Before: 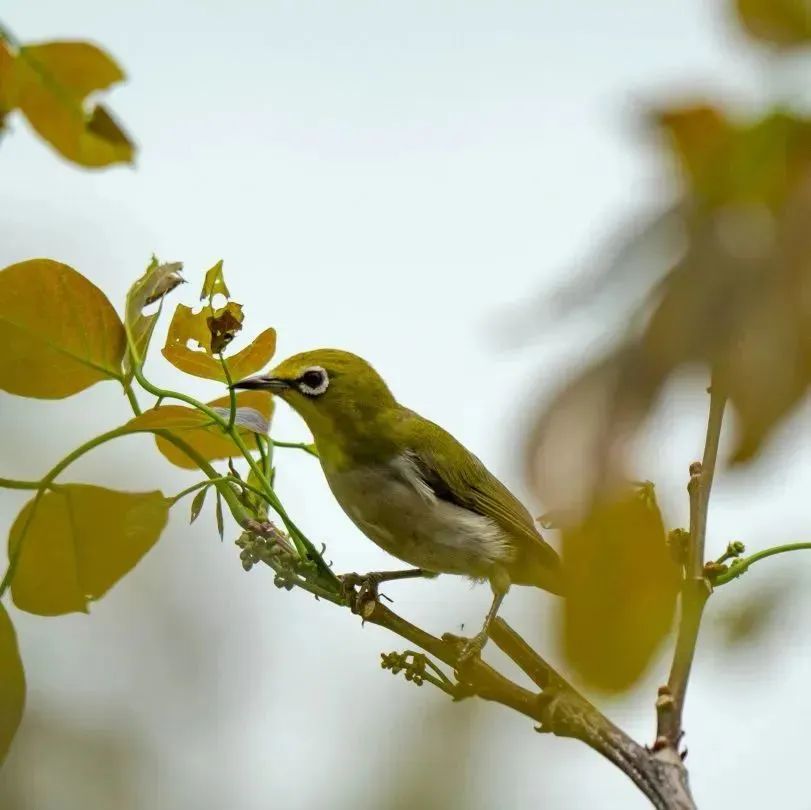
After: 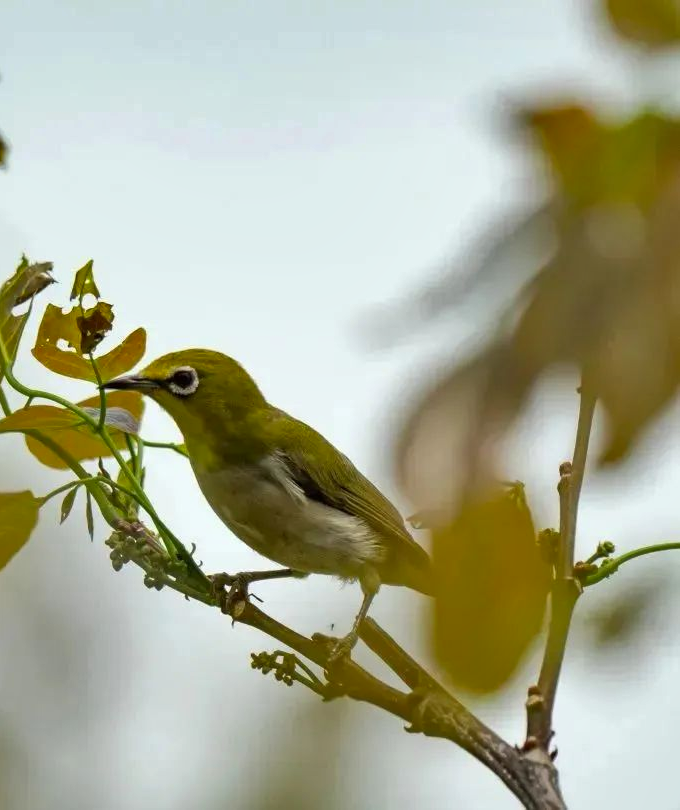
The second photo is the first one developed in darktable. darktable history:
crop: left 16.145%
shadows and highlights: shadows 5, soften with gaussian
